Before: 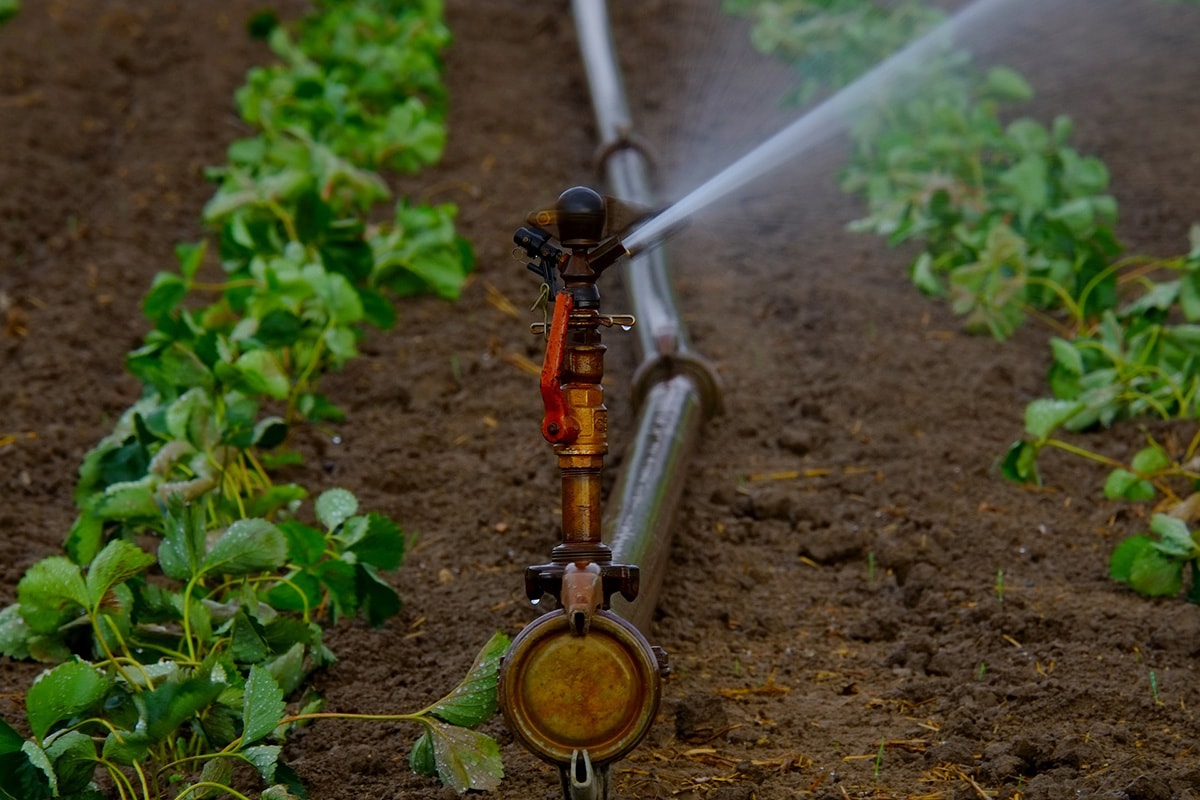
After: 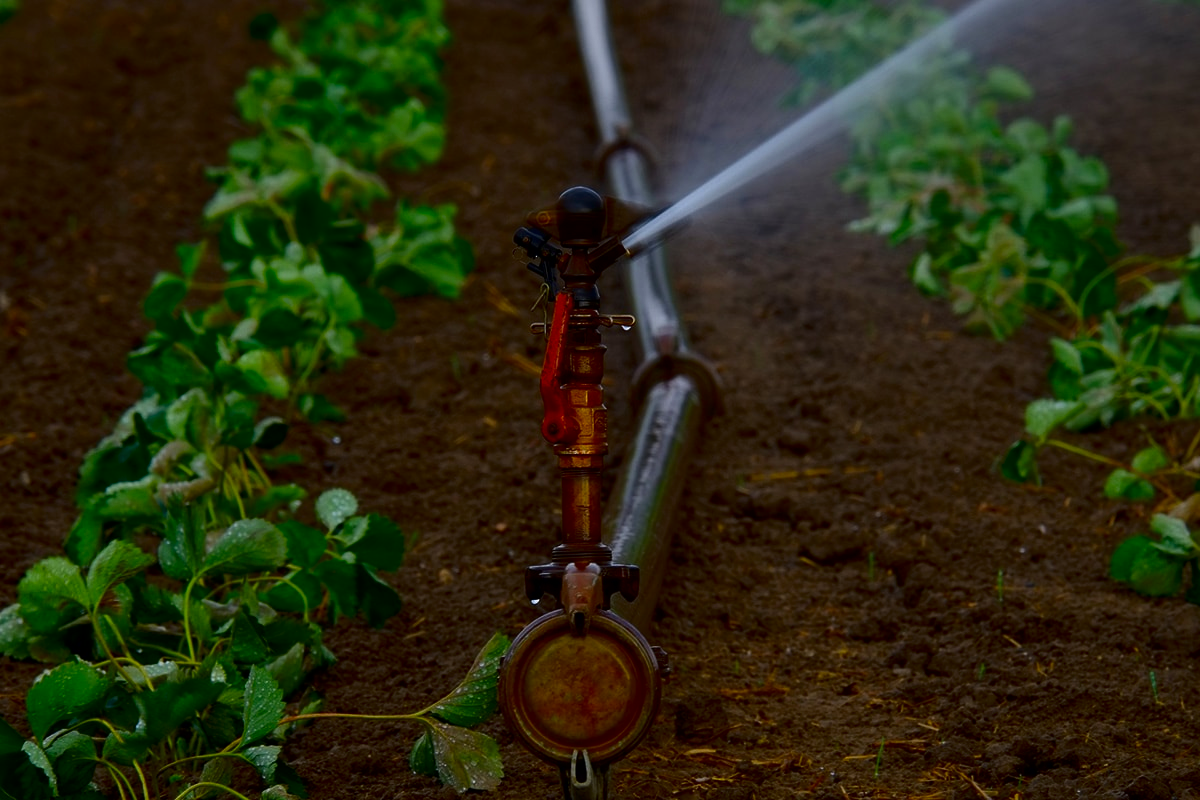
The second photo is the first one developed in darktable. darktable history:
contrast brightness saturation: contrast 0.126, brightness -0.22, saturation 0.142
